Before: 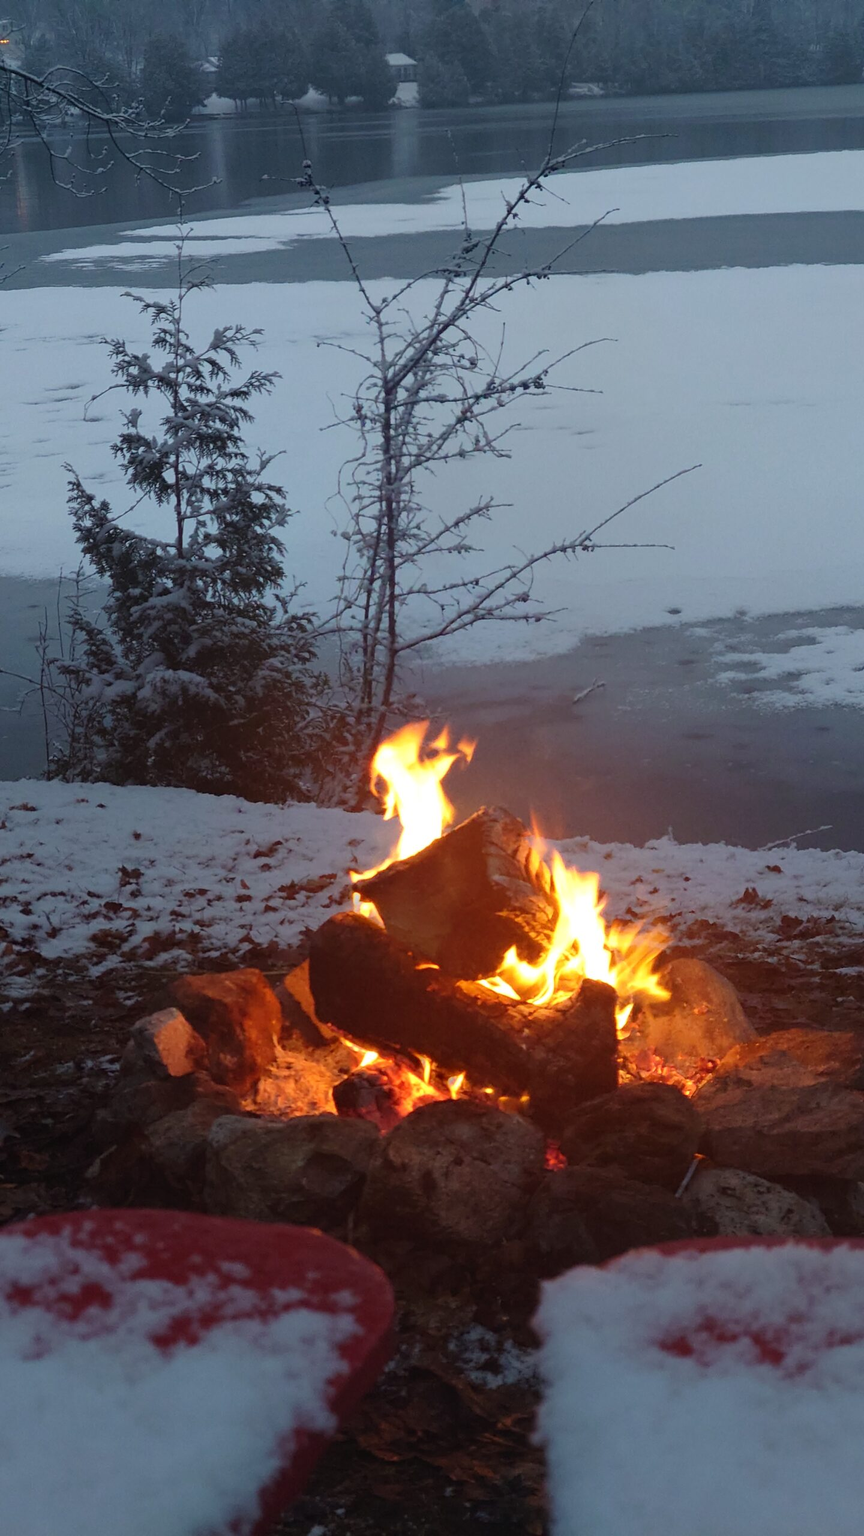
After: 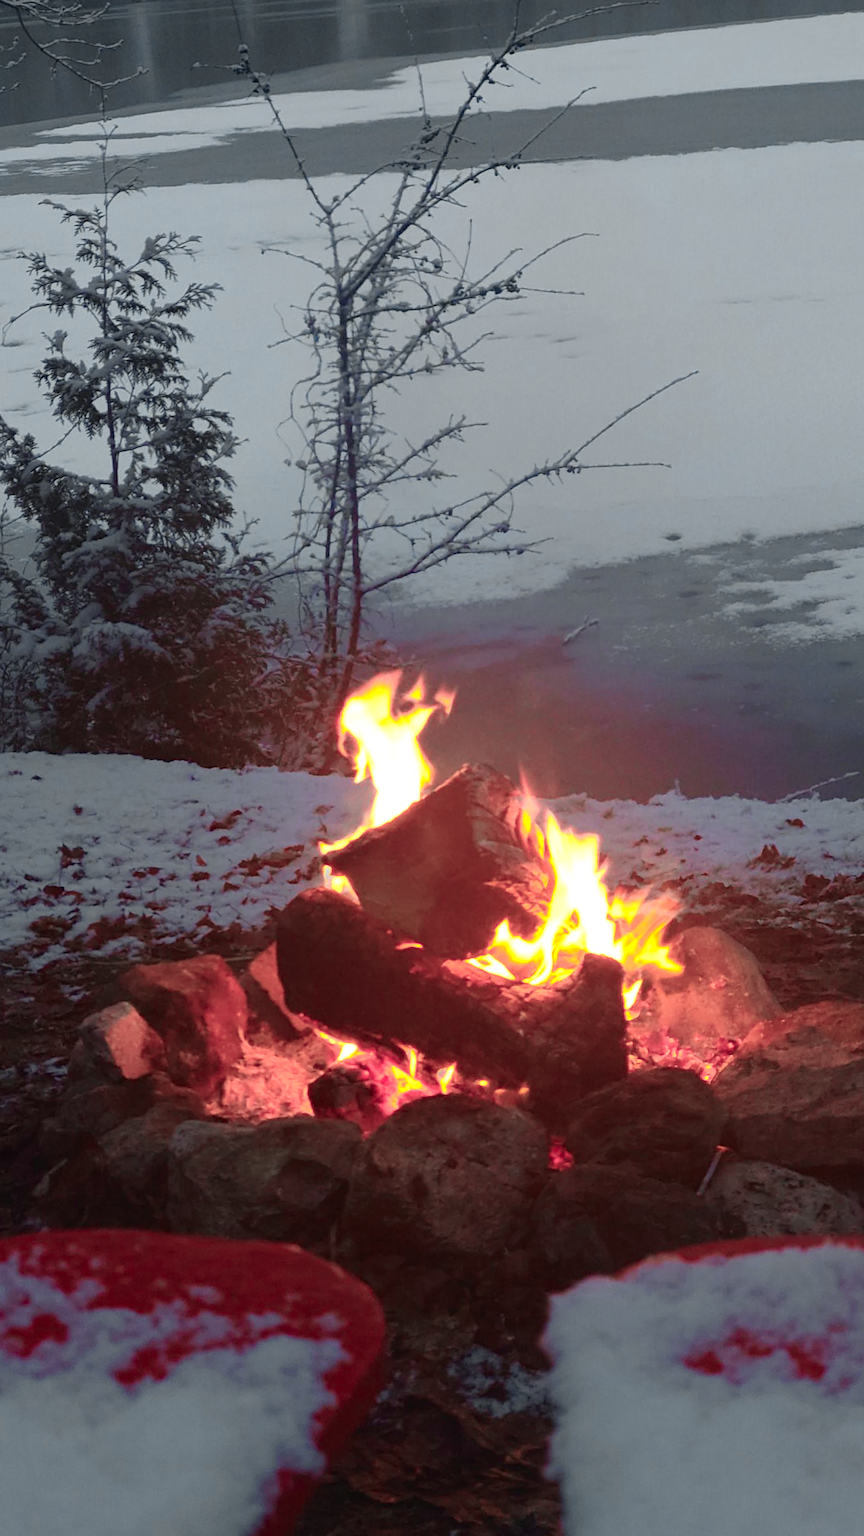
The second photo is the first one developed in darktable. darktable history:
crop and rotate: angle 1.96°, left 5.673%, top 5.673%
color zones: curves: ch0 [(0.257, 0.558) (0.75, 0.565)]; ch1 [(0.004, 0.857) (0.14, 0.416) (0.257, 0.695) (0.442, 0.032) (0.736, 0.266) (0.891, 0.741)]; ch2 [(0, 0.623) (0.112, 0.436) (0.271, 0.474) (0.516, 0.64) (0.743, 0.286)]
